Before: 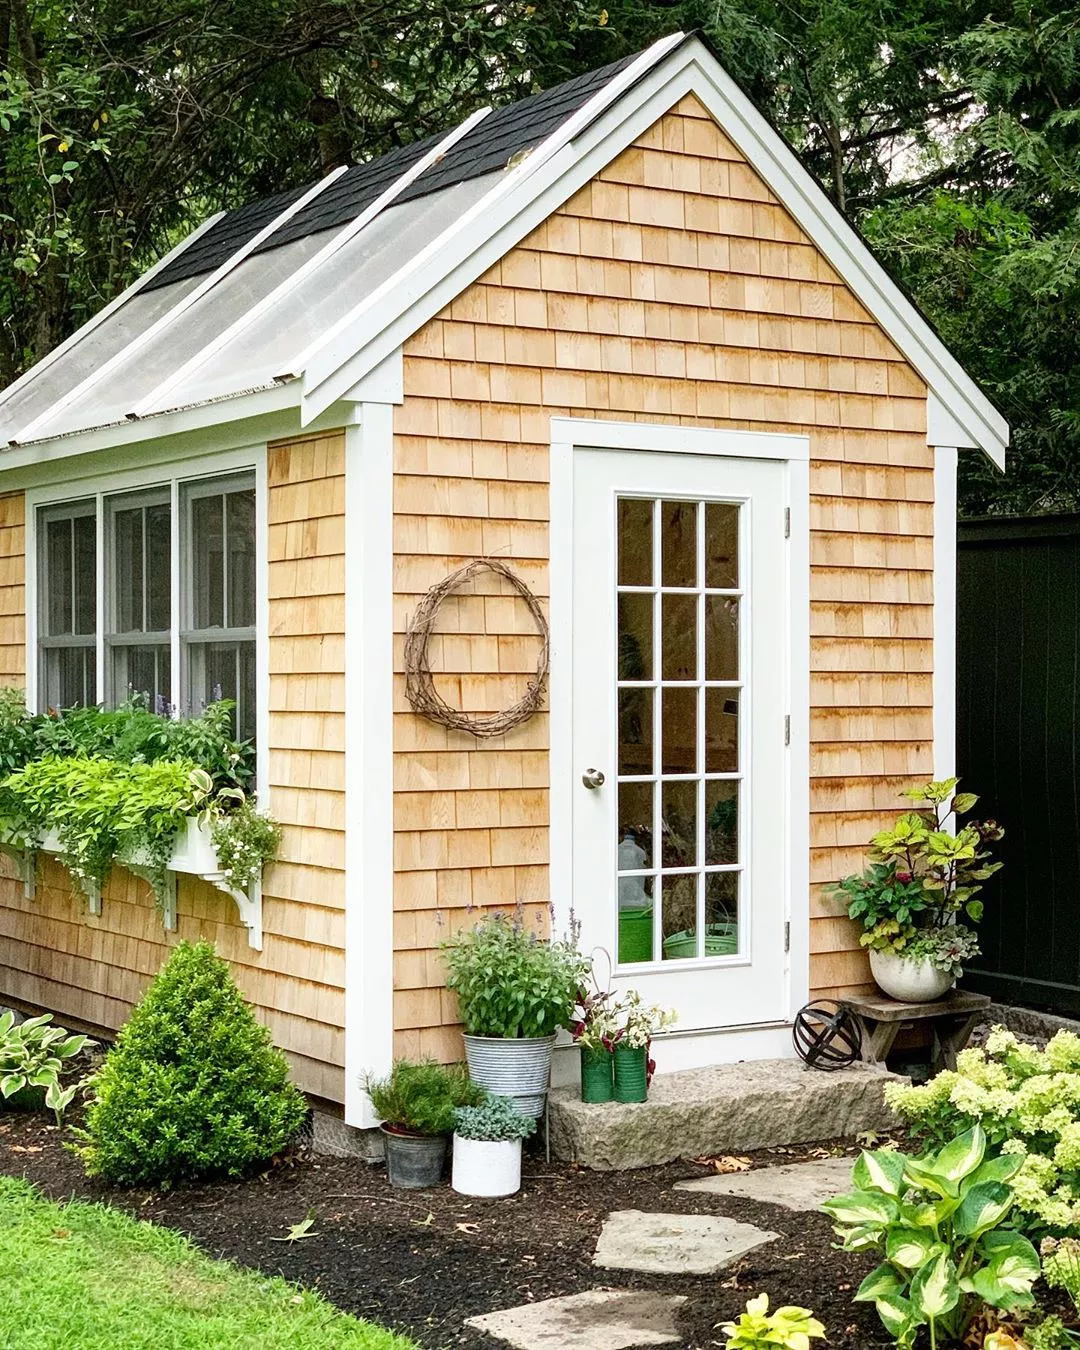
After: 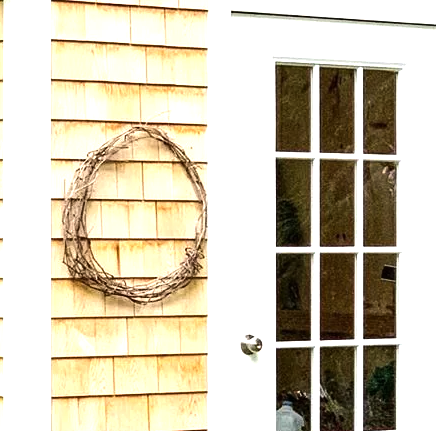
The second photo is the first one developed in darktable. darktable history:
crop: left 31.751%, top 32.172%, right 27.8%, bottom 35.83%
exposure: exposure 0.197 EV, compensate highlight preservation false
tone equalizer: -8 EV -0.75 EV, -7 EV -0.7 EV, -6 EV -0.6 EV, -5 EV -0.4 EV, -3 EV 0.4 EV, -2 EV 0.6 EV, -1 EV 0.7 EV, +0 EV 0.75 EV, edges refinement/feathering 500, mask exposure compensation -1.57 EV, preserve details no
